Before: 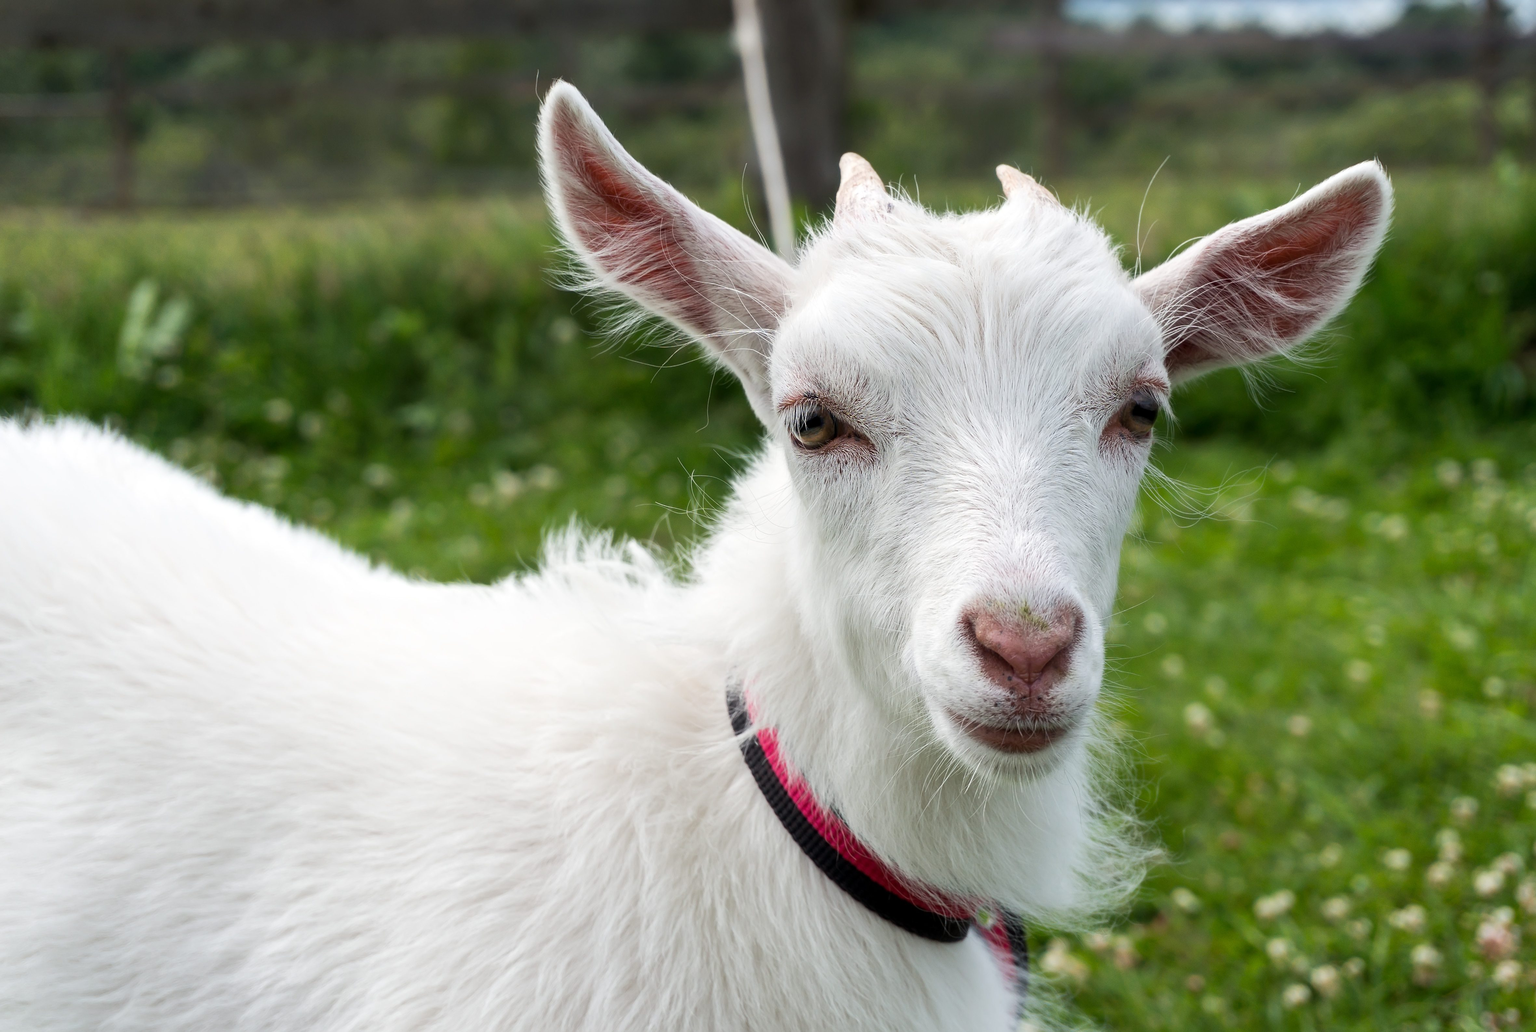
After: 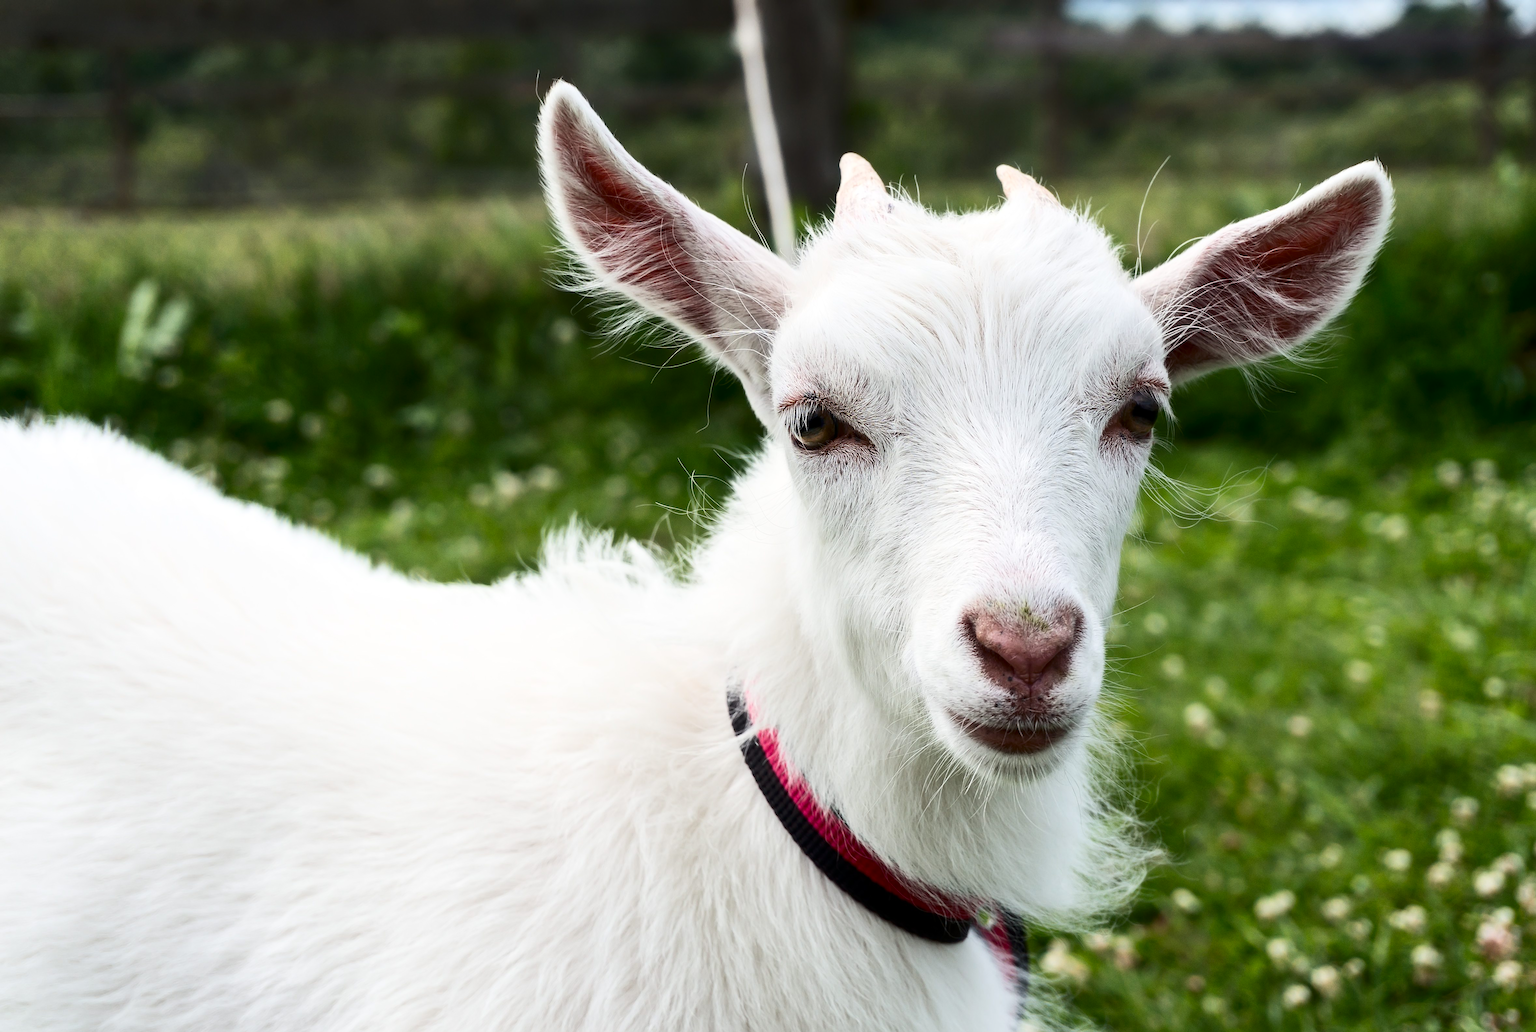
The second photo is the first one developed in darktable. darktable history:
contrast brightness saturation: contrast 0.278
